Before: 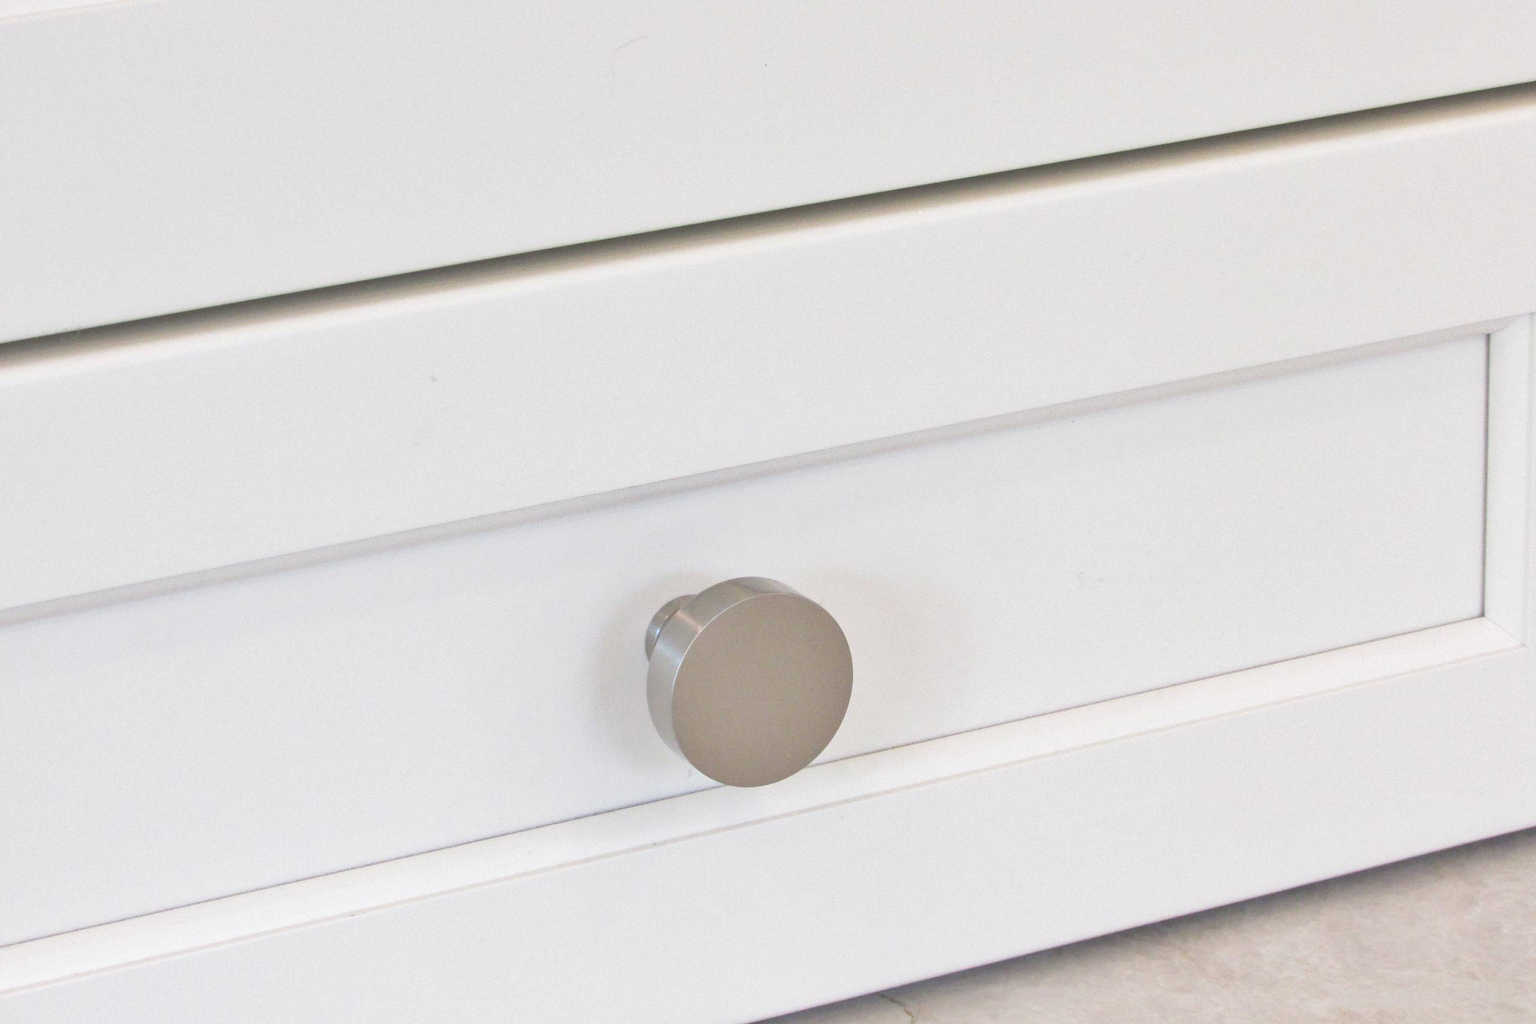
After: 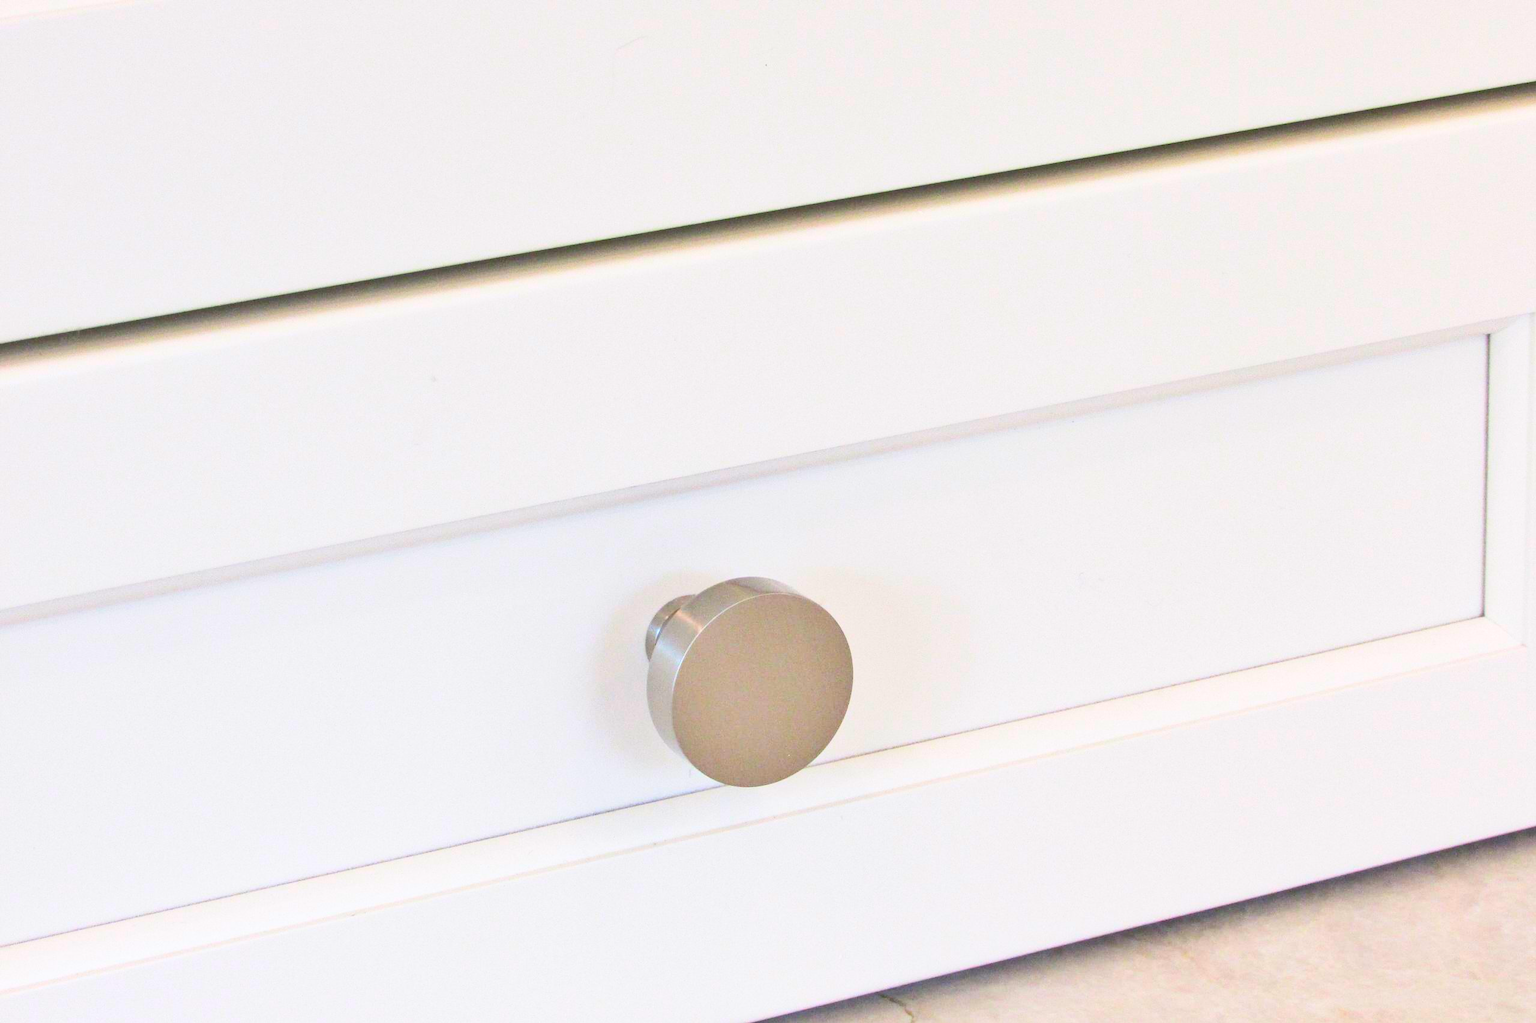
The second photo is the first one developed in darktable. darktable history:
contrast brightness saturation: contrast 0.267, brightness 0.015, saturation 0.851
